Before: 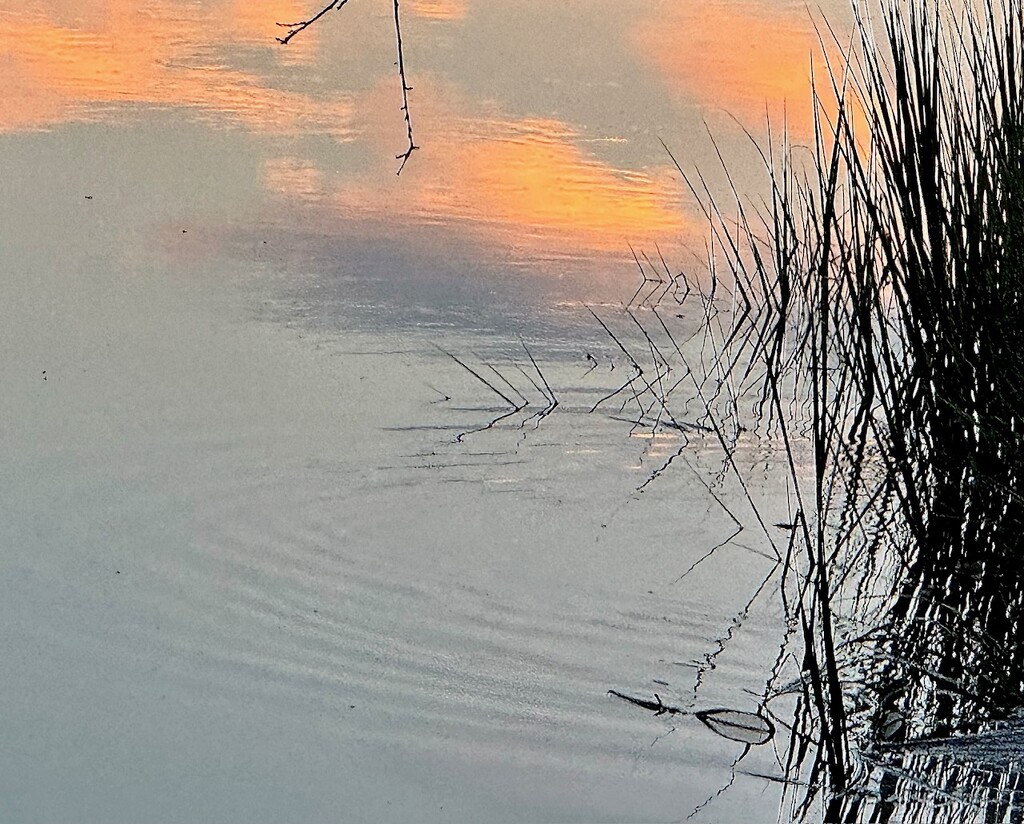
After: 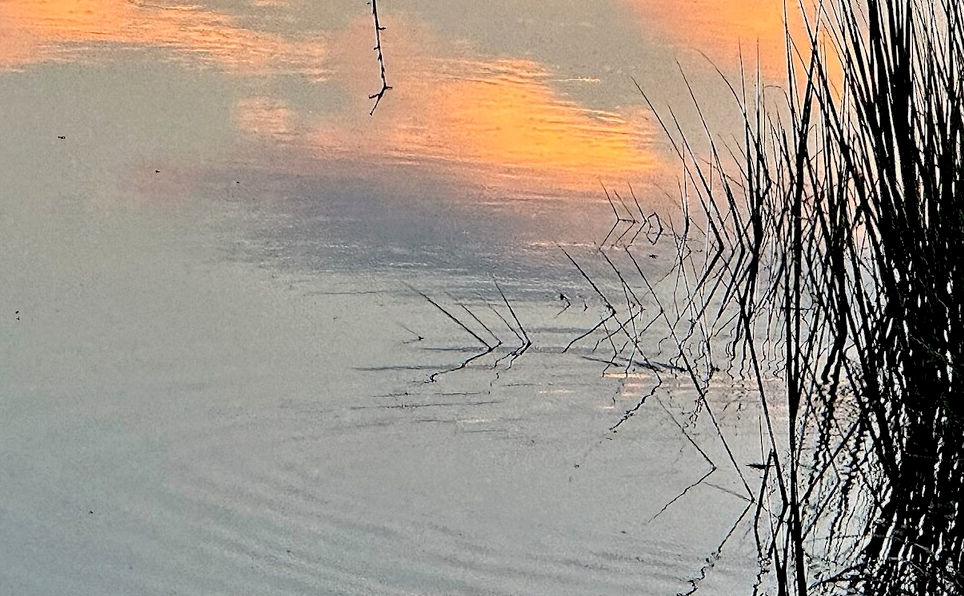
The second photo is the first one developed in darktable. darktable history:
crop: left 2.716%, top 7.341%, right 3.055%, bottom 20.299%
